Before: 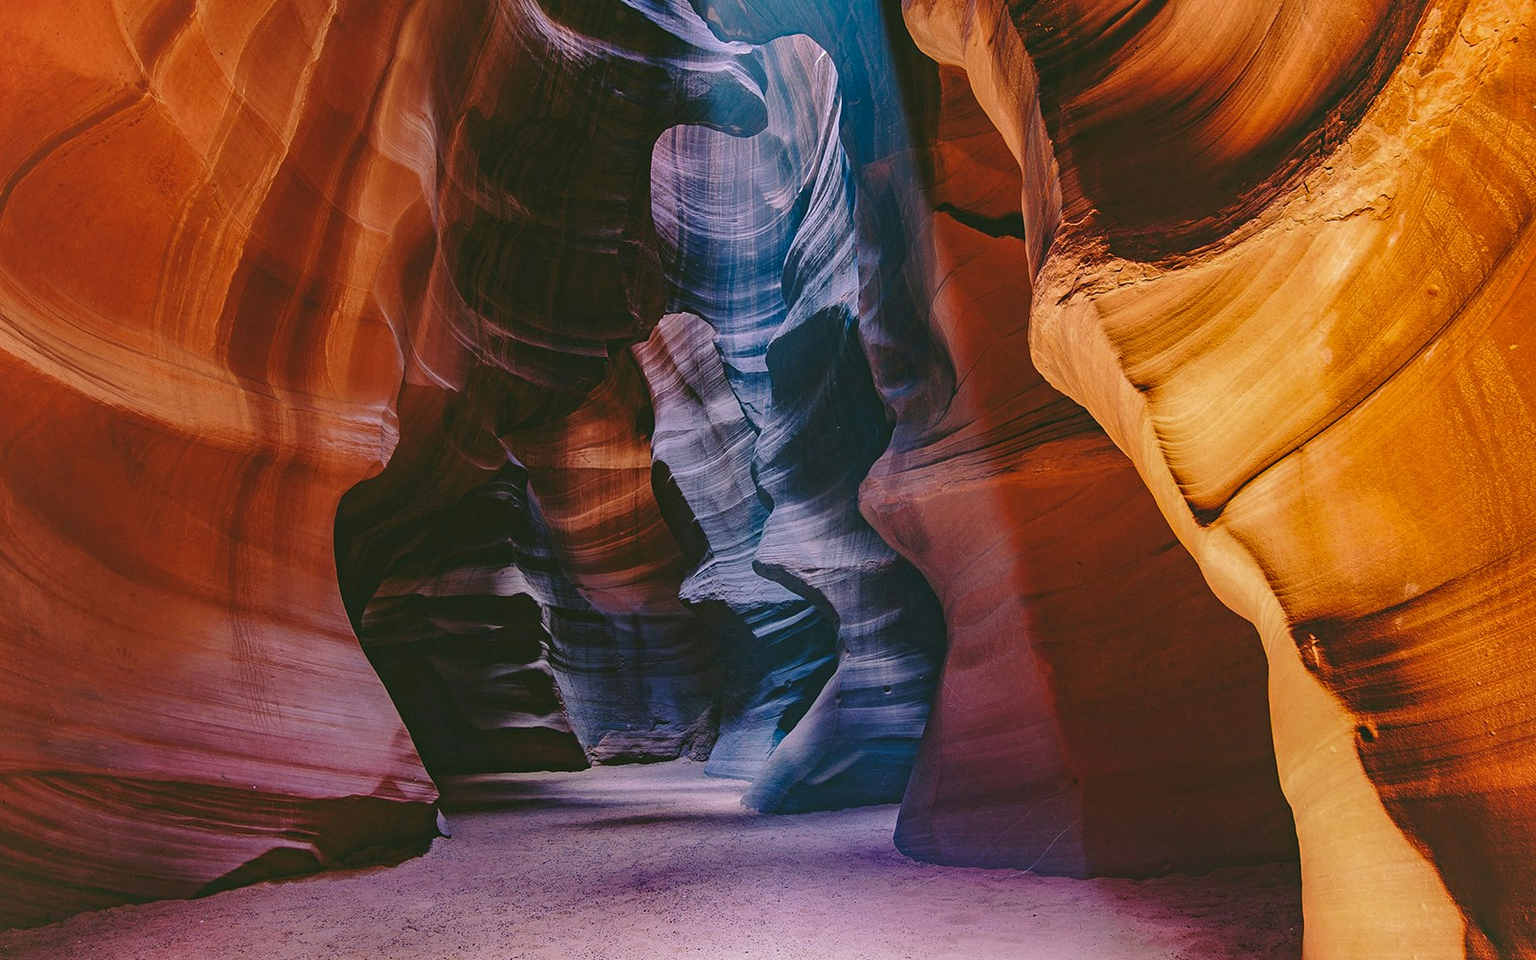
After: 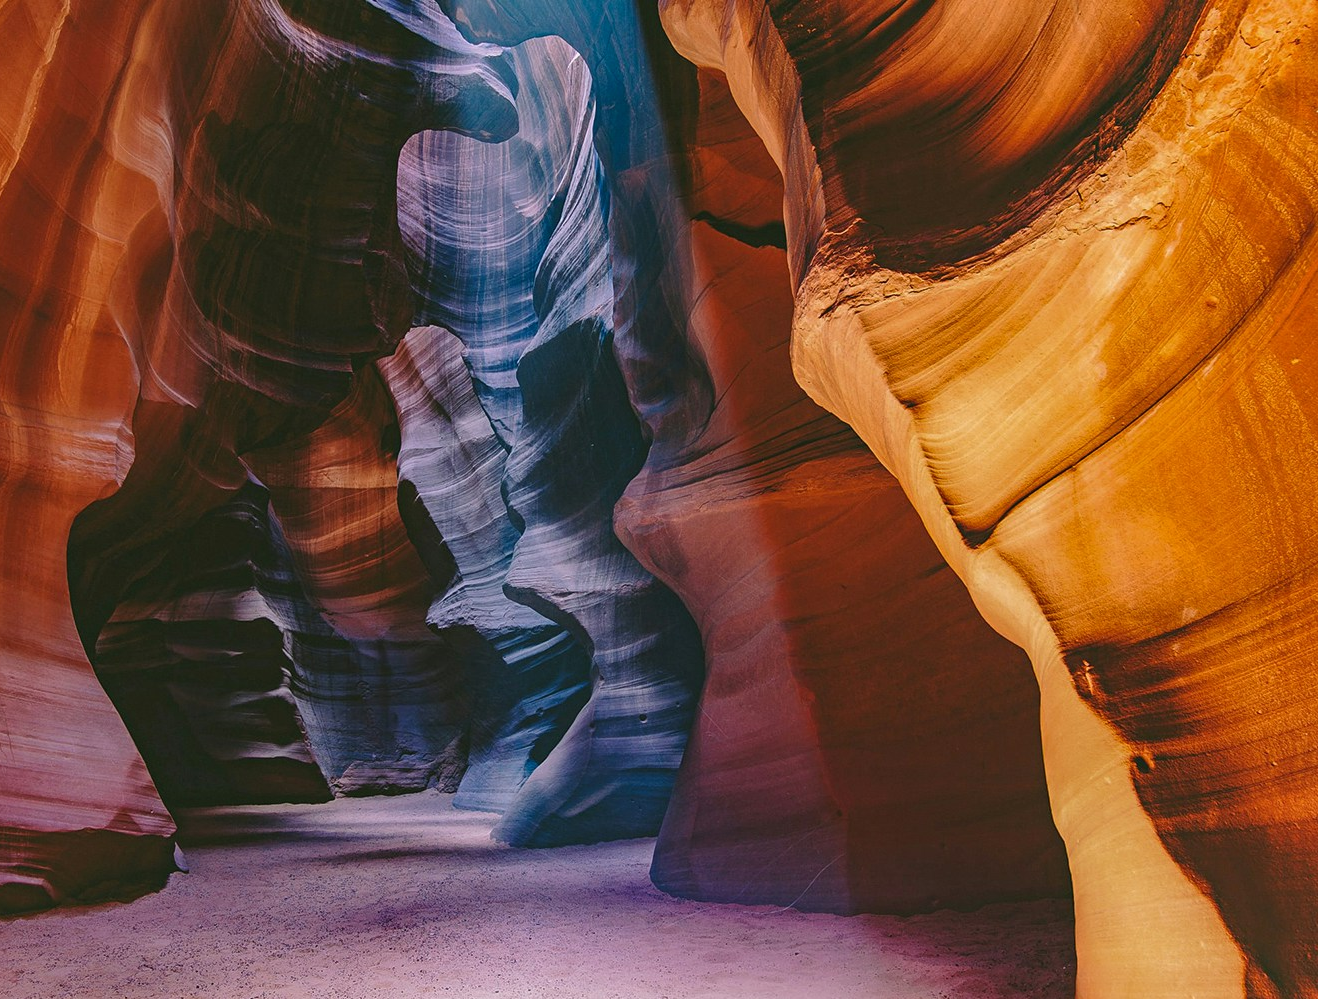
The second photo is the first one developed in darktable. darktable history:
crop: left 17.571%, bottom 0.044%
